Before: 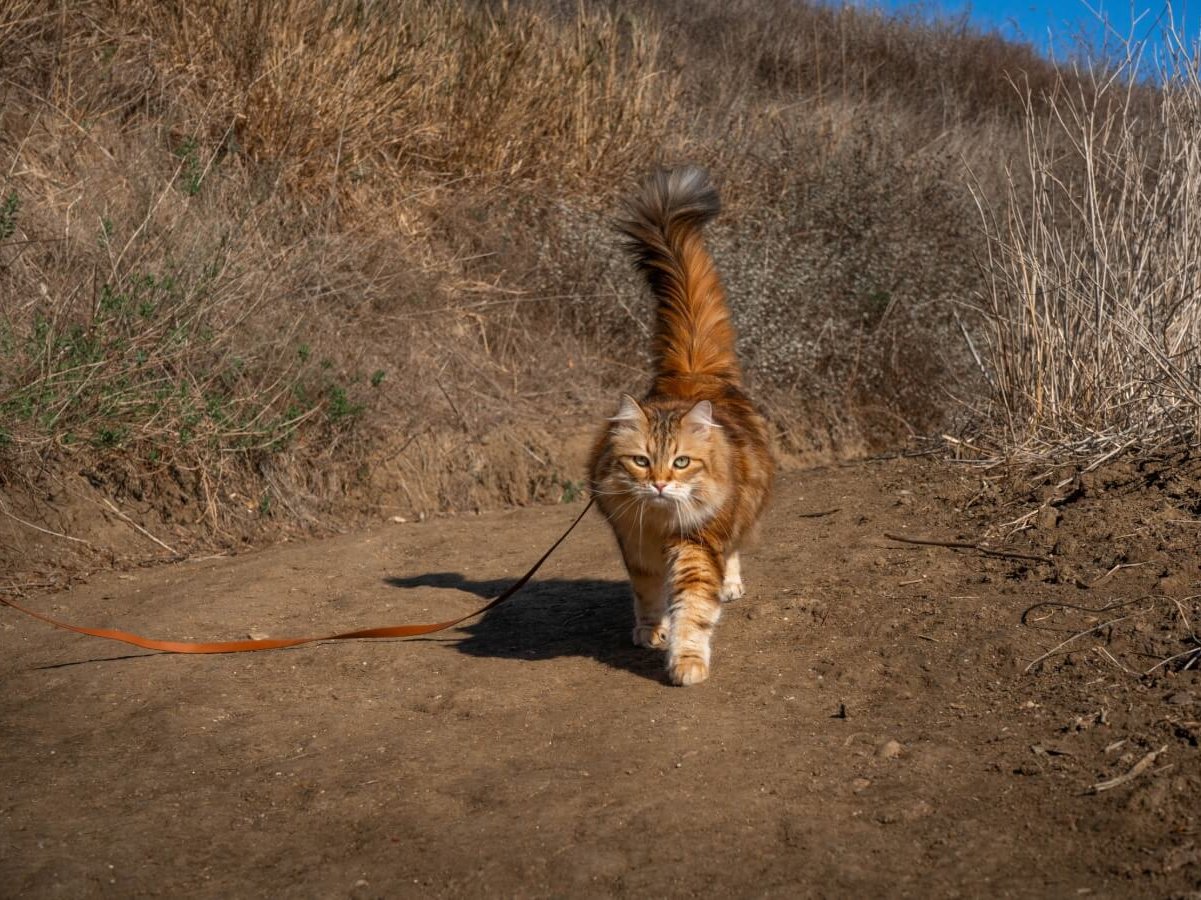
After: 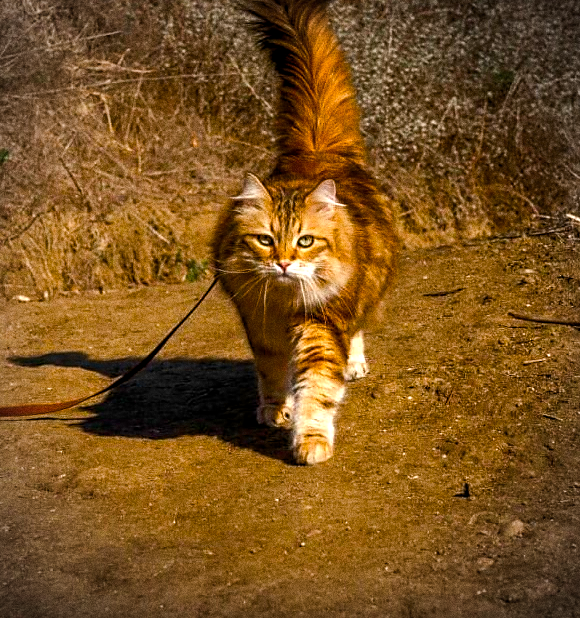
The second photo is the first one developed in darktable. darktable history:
grain: coarseness 0.09 ISO, strength 40%
crop: left 31.379%, top 24.658%, right 20.326%, bottom 6.628%
sharpen: radius 1.559, amount 0.373, threshold 1.271
color balance rgb: global offset › luminance -0.37%, perceptual saturation grading › highlights -17.77%, perceptual saturation grading › mid-tones 33.1%, perceptual saturation grading › shadows 50.52%, perceptual brilliance grading › highlights 20%, perceptual brilliance grading › mid-tones 20%, perceptual brilliance grading › shadows -20%, global vibrance 50%
vignetting: on, module defaults
local contrast: mode bilateral grid, contrast 15, coarseness 36, detail 105%, midtone range 0.2
